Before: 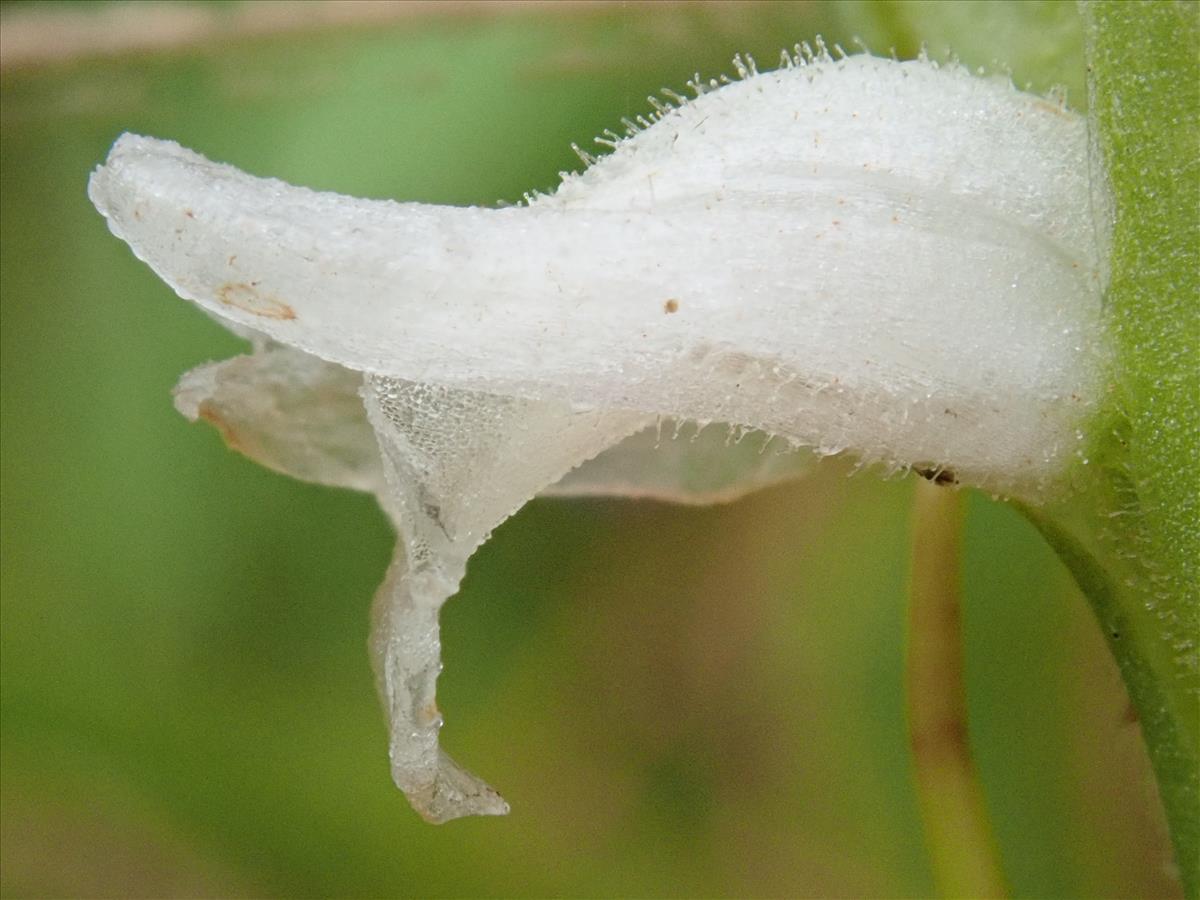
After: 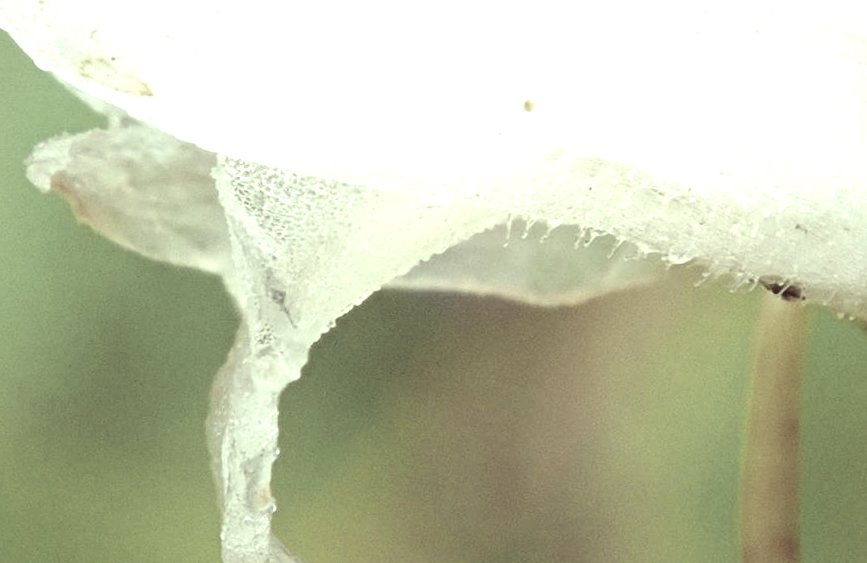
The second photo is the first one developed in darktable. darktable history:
crop and rotate: angle -3.37°, left 9.79%, top 20.73%, right 12.42%, bottom 11.82%
exposure: black level correction 0.001, exposure 1.129 EV, compensate exposure bias true, compensate highlight preservation false
color correction: highlights a* -20.17, highlights b* 20.27, shadows a* 20.03, shadows b* -20.46, saturation 0.43
